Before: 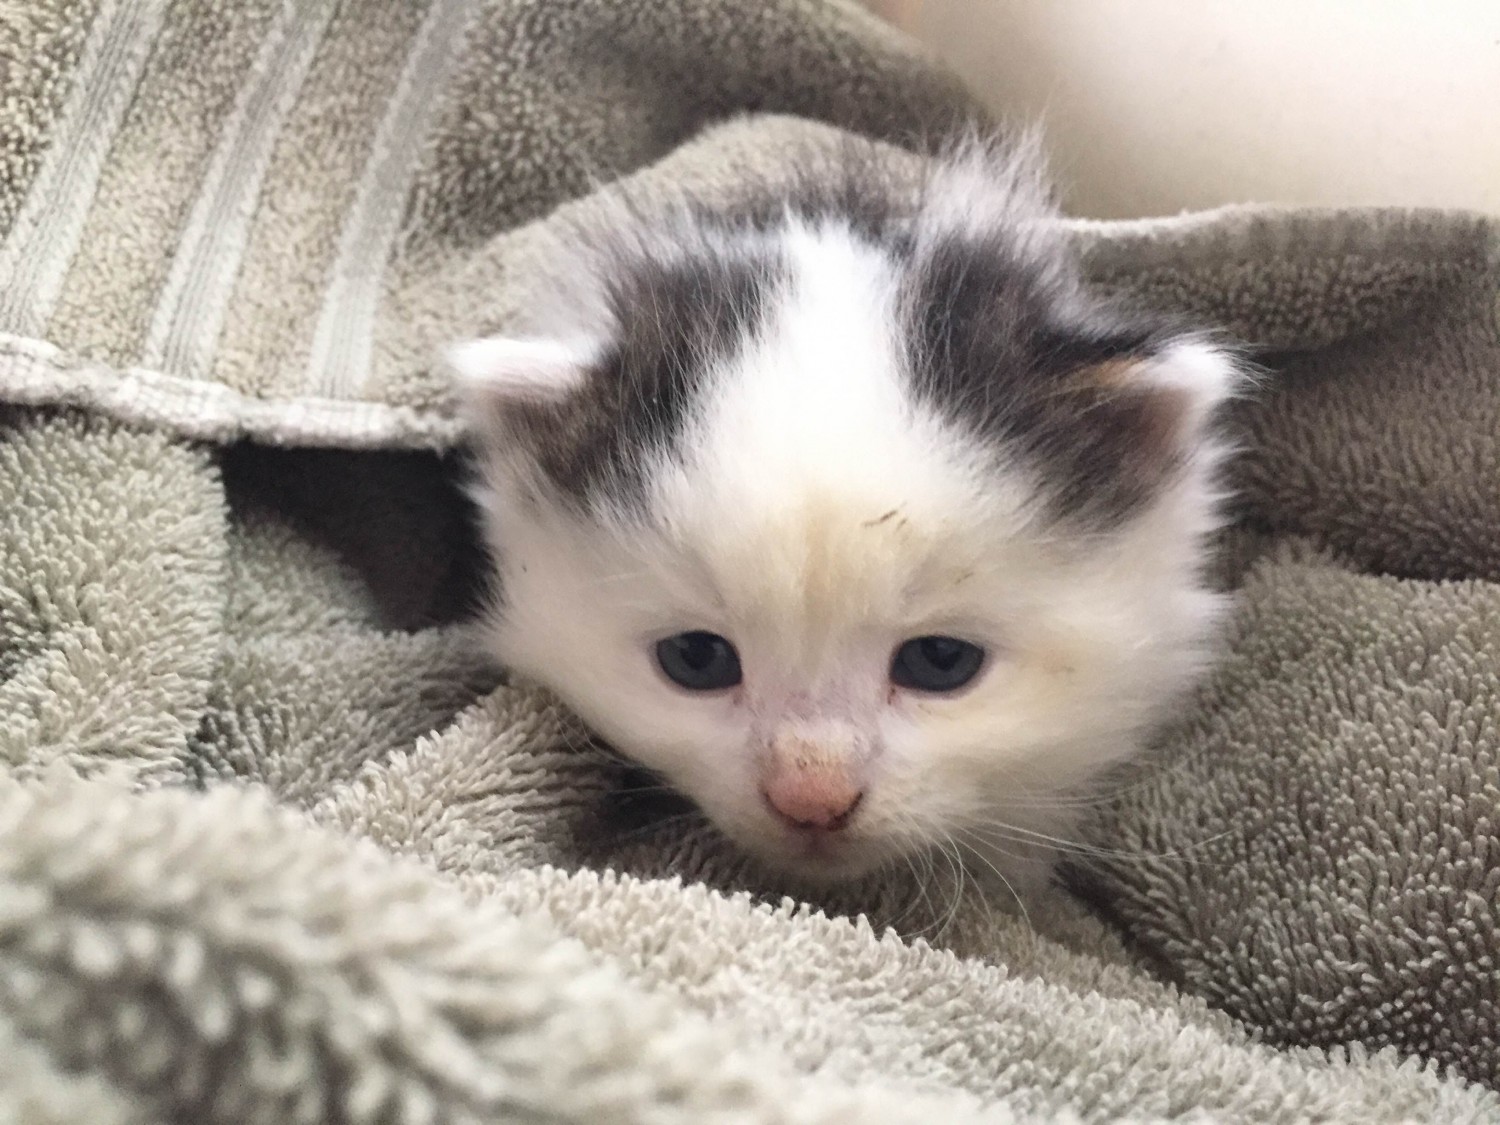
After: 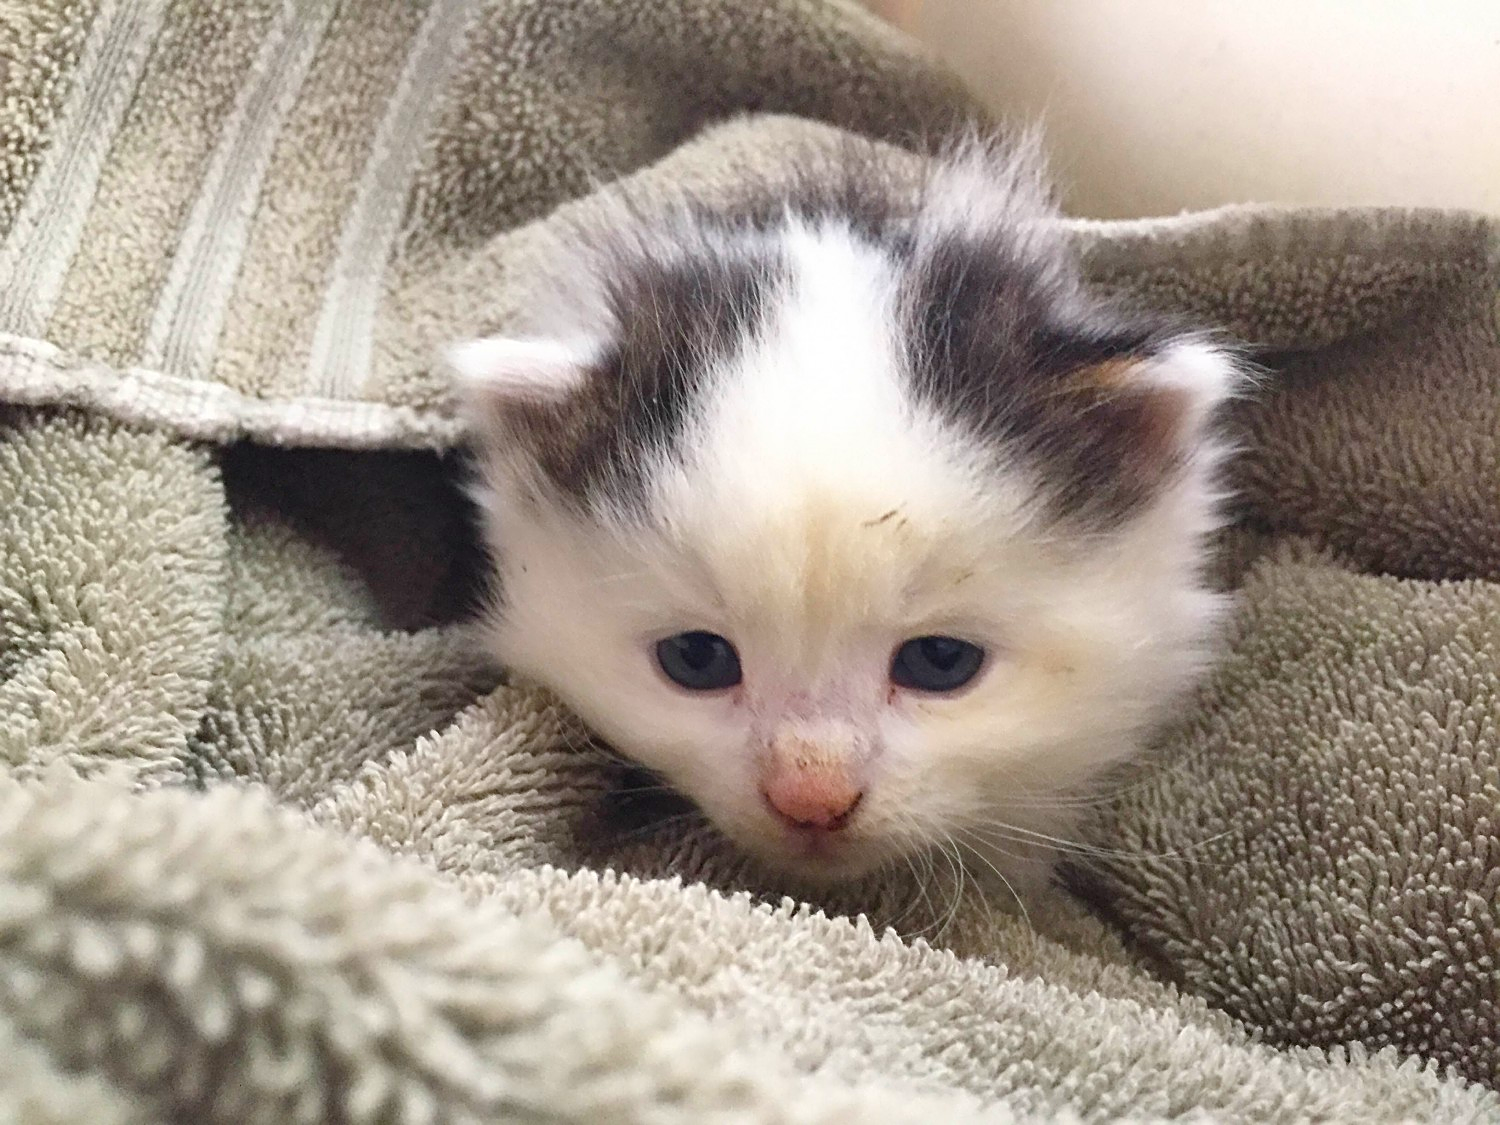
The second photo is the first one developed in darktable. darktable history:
color balance rgb: global offset › hue 169.99°, perceptual saturation grading › global saturation 20%, perceptual saturation grading › highlights -13.95%, perceptual saturation grading › shadows 49.623%, global vibrance 20%
sharpen: on, module defaults
